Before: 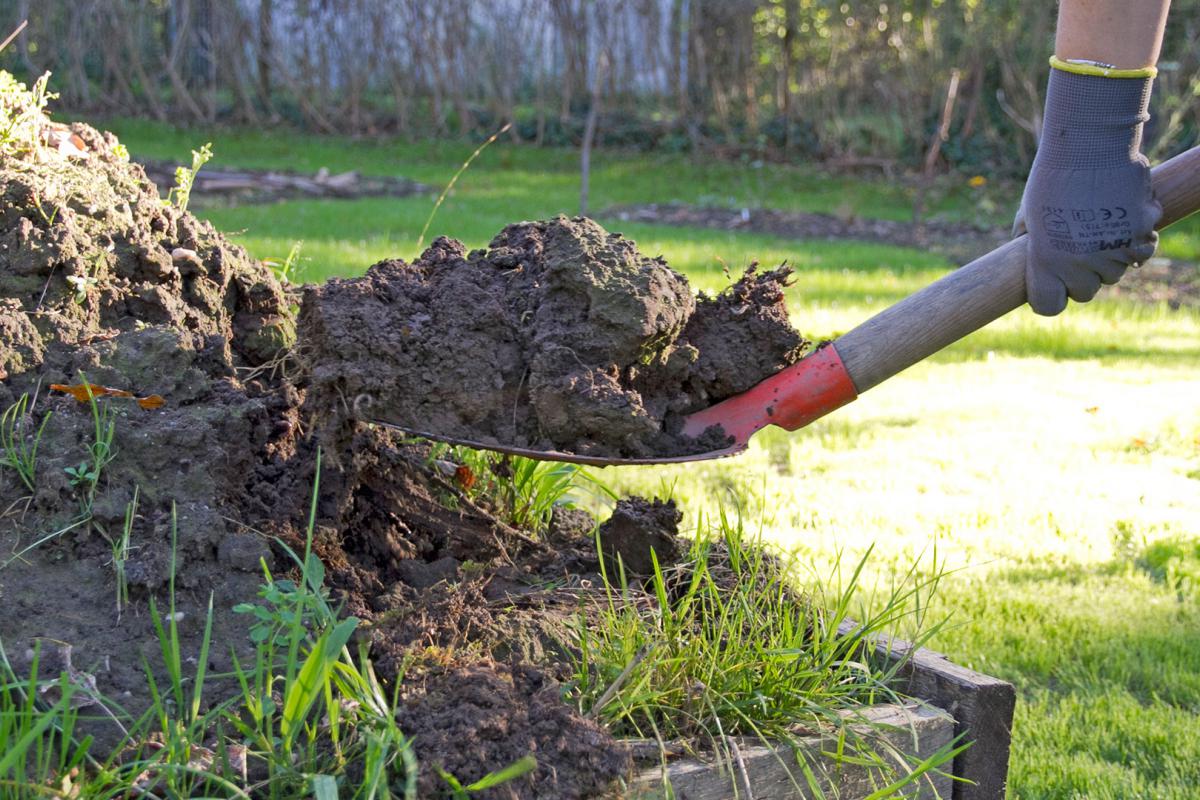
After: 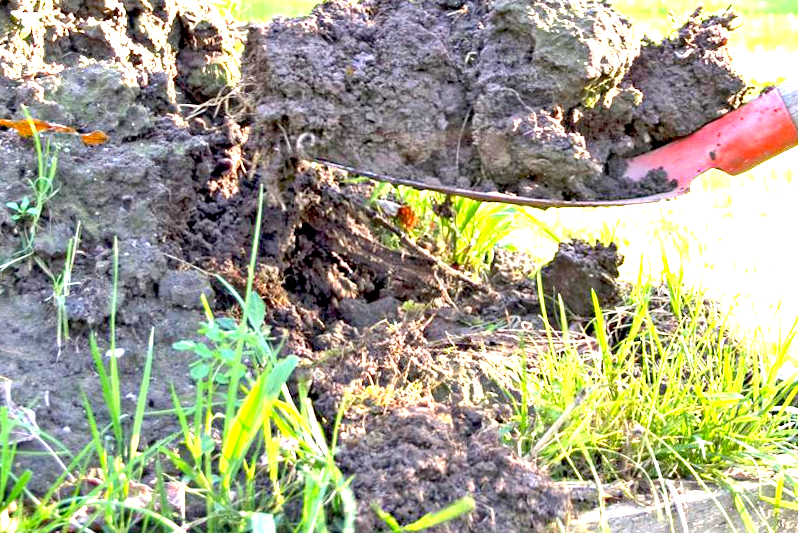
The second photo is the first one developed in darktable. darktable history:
tone equalizer: -7 EV 0.178 EV, -6 EV 0.086 EV, -5 EV 0.065 EV, -4 EV 0.068 EV, -2 EV -0.02 EV, -1 EV -0.038 EV, +0 EV -0.037 EV
exposure: black level correction 0.005, exposure 2.069 EV, compensate exposure bias true, compensate highlight preservation false
crop and rotate: angle -0.764°, left 3.89%, top 31.977%, right 28.276%
